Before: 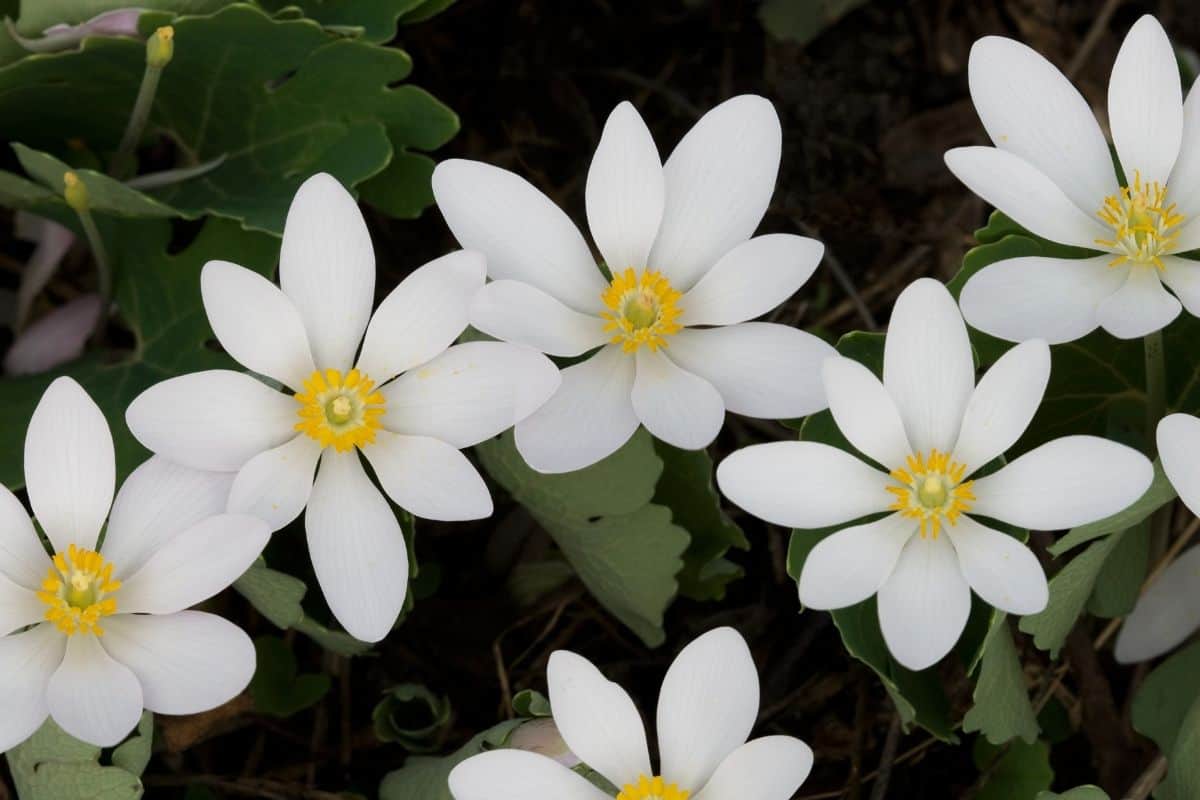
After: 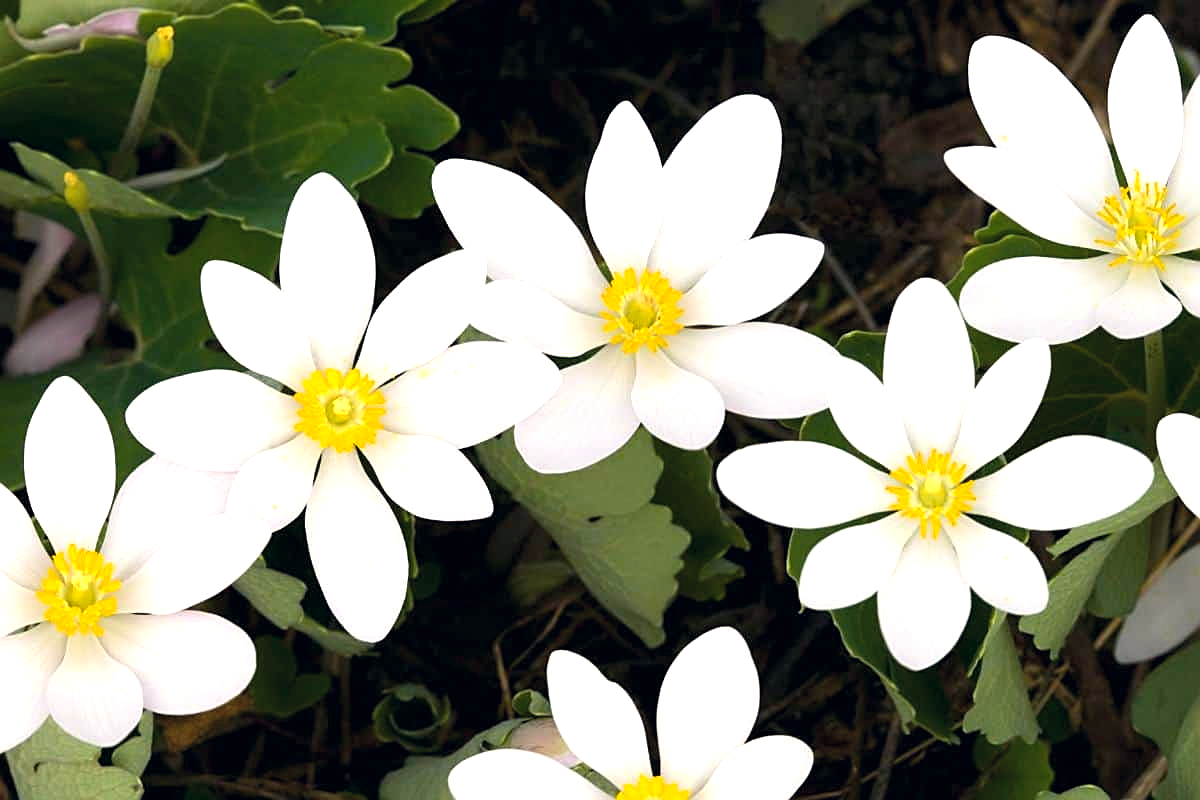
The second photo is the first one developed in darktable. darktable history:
sharpen: on, module defaults
contrast brightness saturation: saturation -0.057
color correction: highlights a* 2.87, highlights b* 5.01, shadows a* -1.87, shadows b* -4.9, saturation 0.792
color balance rgb: linear chroma grading › global chroma 14.895%, perceptual saturation grading › global saturation 29.678%, global vibrance 20%
exposure: black level correction 0, exposure 0.93 EV, compensate highlight preservation false
